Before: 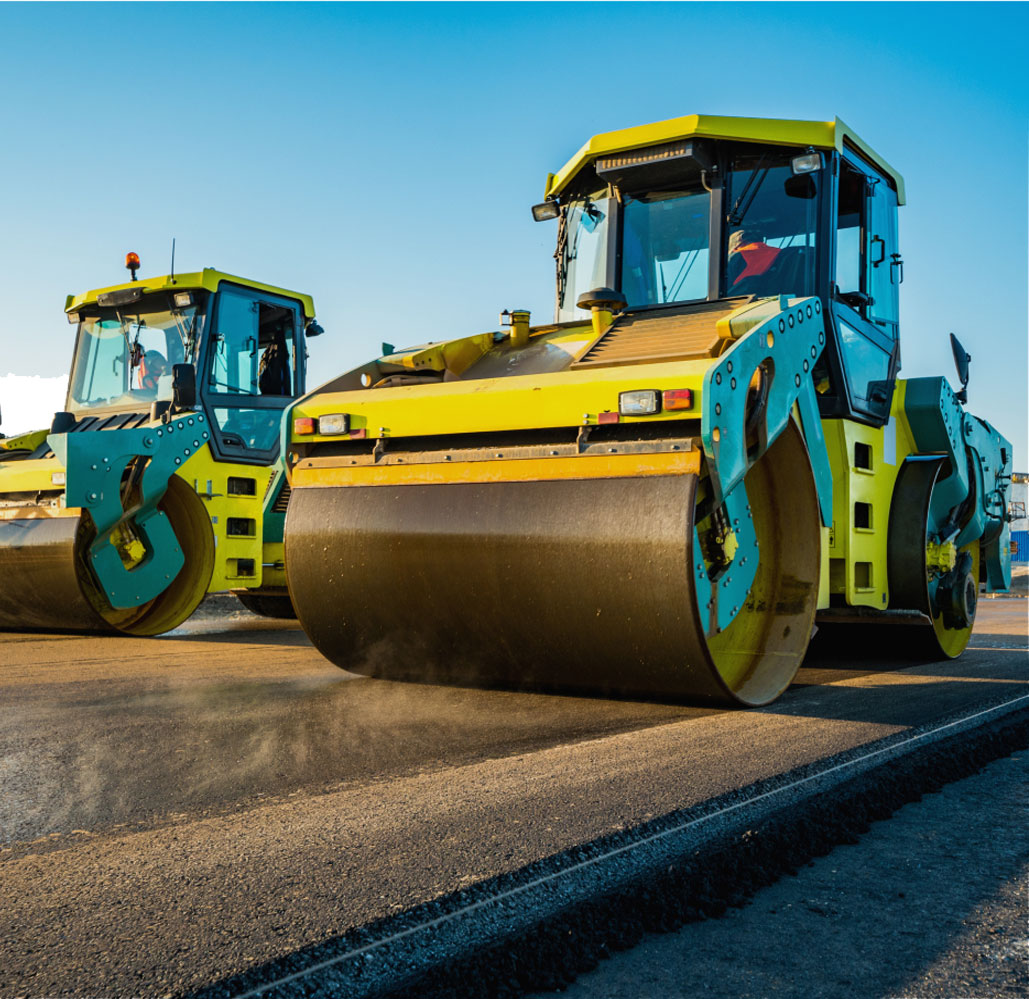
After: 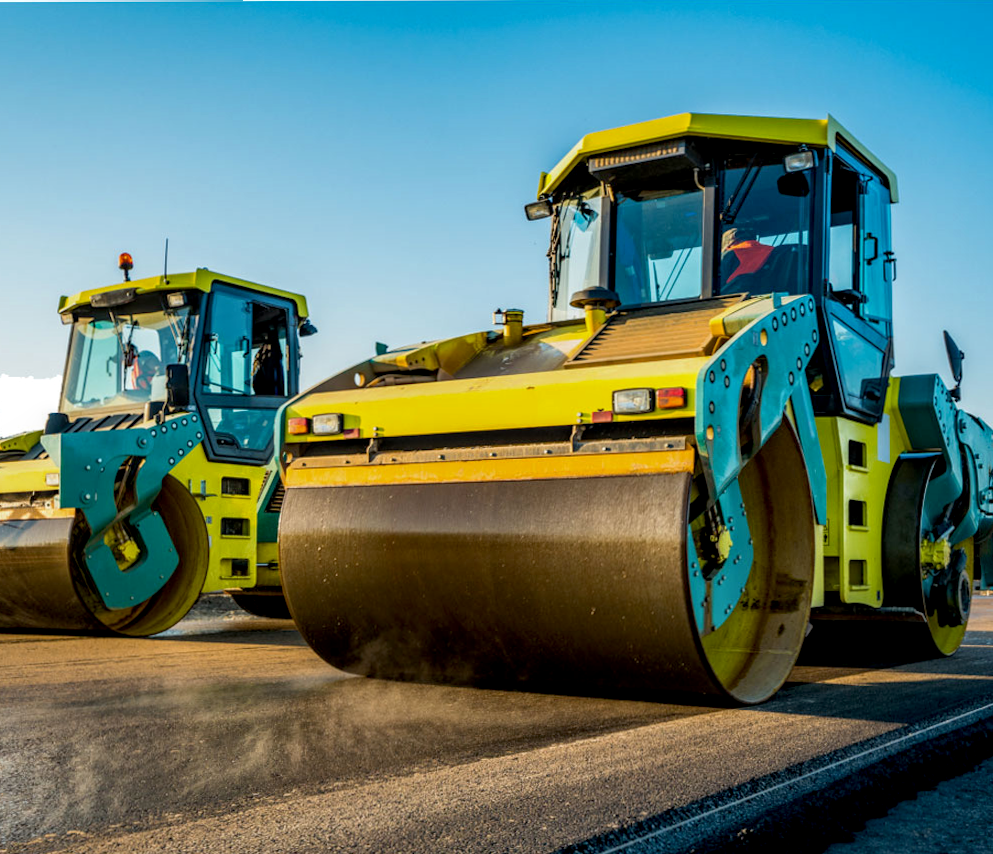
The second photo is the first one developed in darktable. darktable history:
exposure: black level correction 0.005, exposure 0.001 EV, compensate exposure bias true, compensate highlight preservation false
local contrast: on, module defaults
crop and rotate: angle 0.217°, left 0.419%, right 2.675%, bottom 14.152%
